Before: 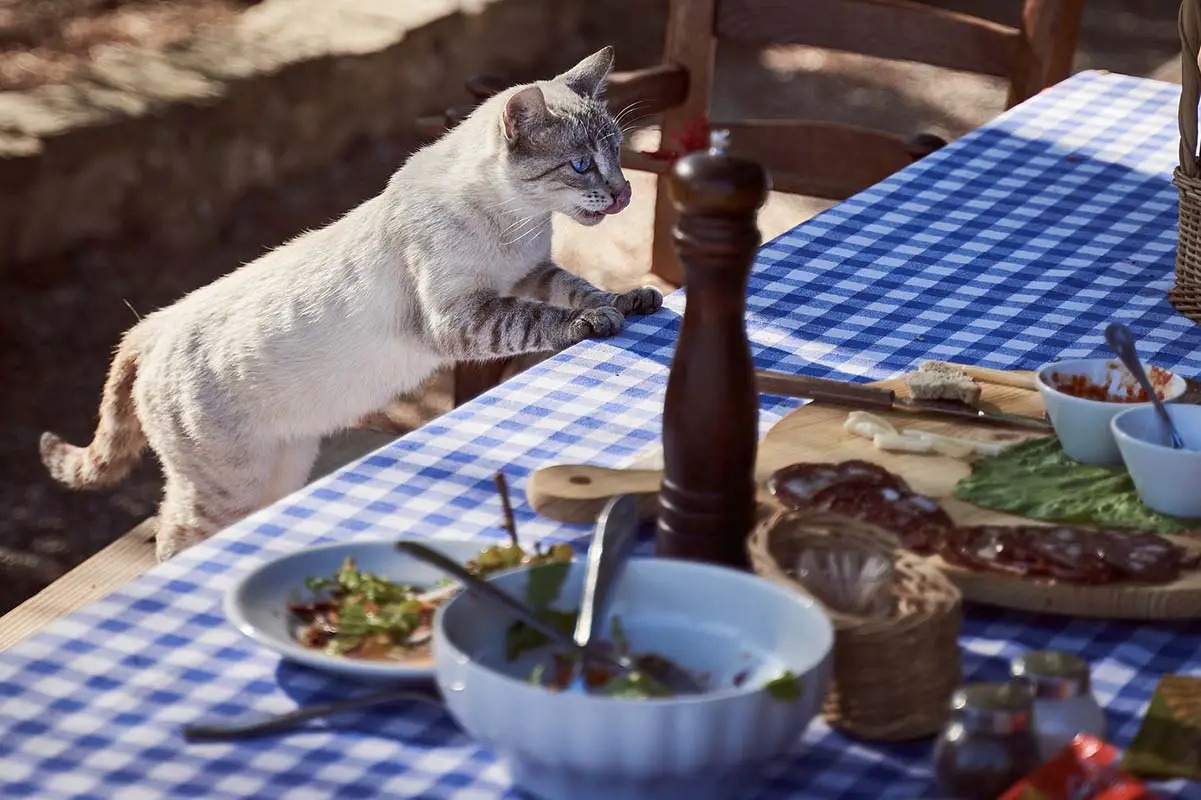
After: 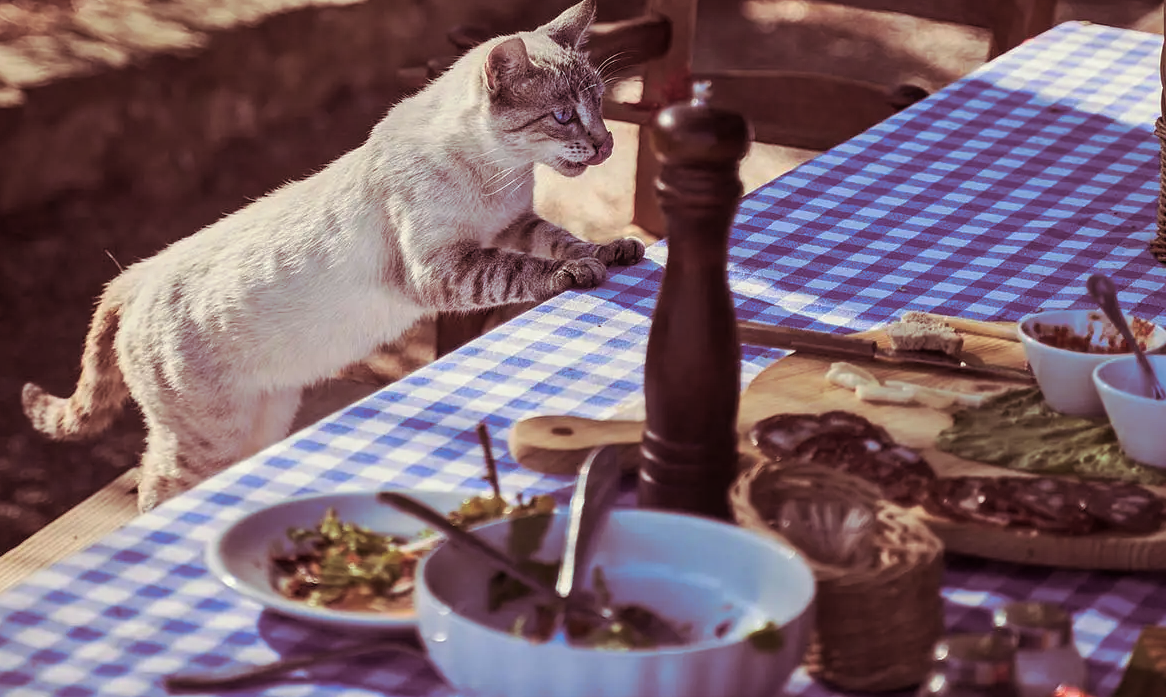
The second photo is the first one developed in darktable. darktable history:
crop: left 1.507%, top 6.147%, right 1.379%, bottom 6.637%
color correction: highlights a* 0.816, highlights b* 2.78, saturation 1.1
split-toning: on, module defaults
local contrast: detail 110%
